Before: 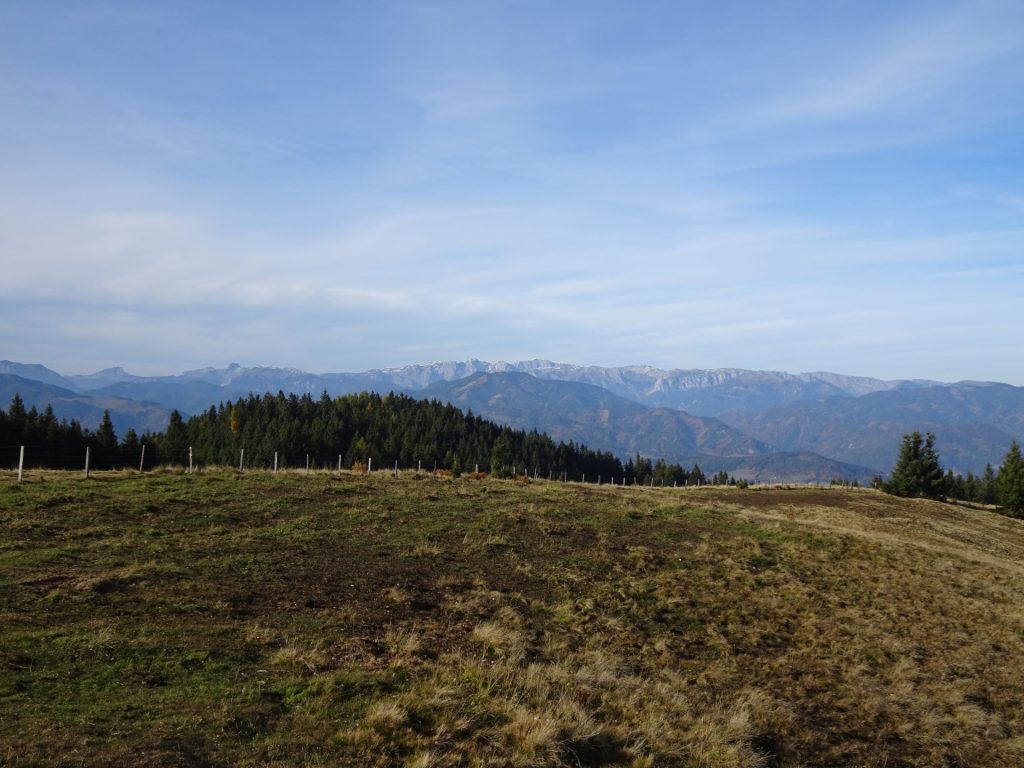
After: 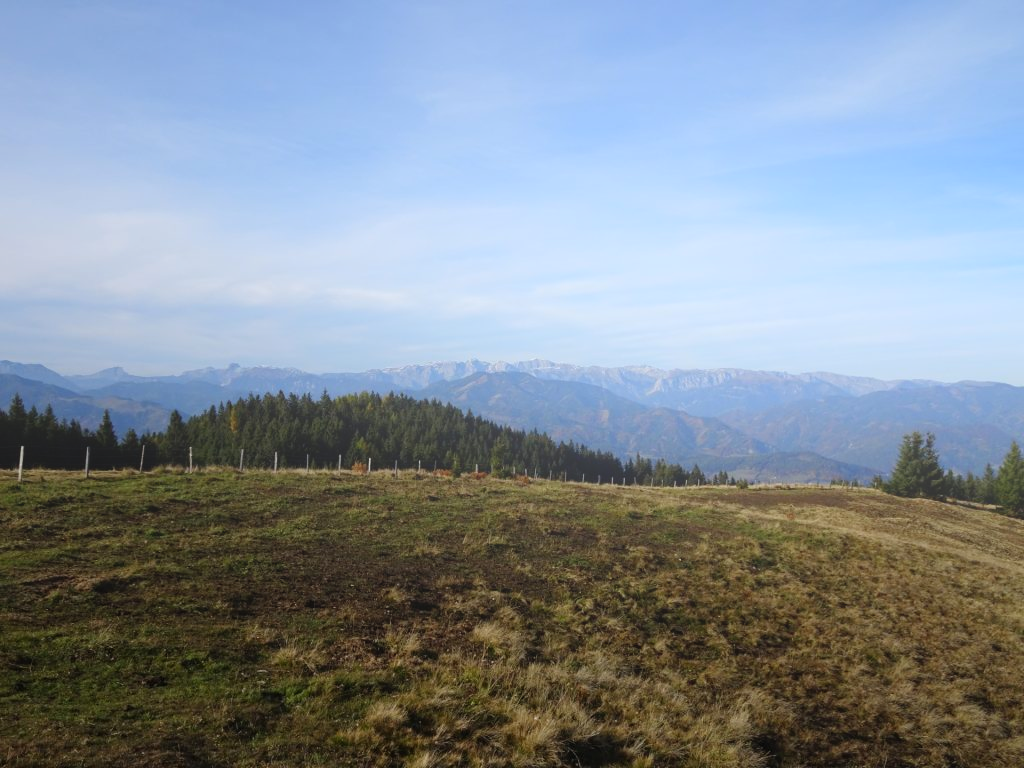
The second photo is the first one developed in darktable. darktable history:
bloom: size 38%, threshold 95%, strength 30%
